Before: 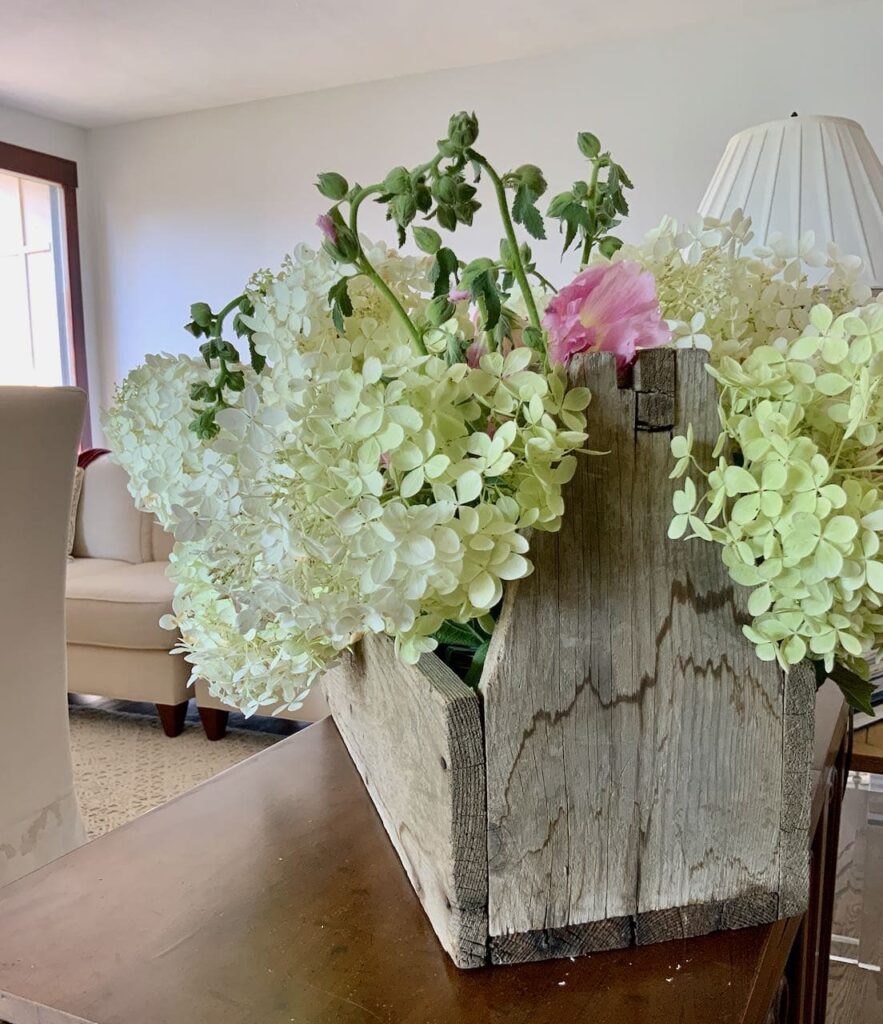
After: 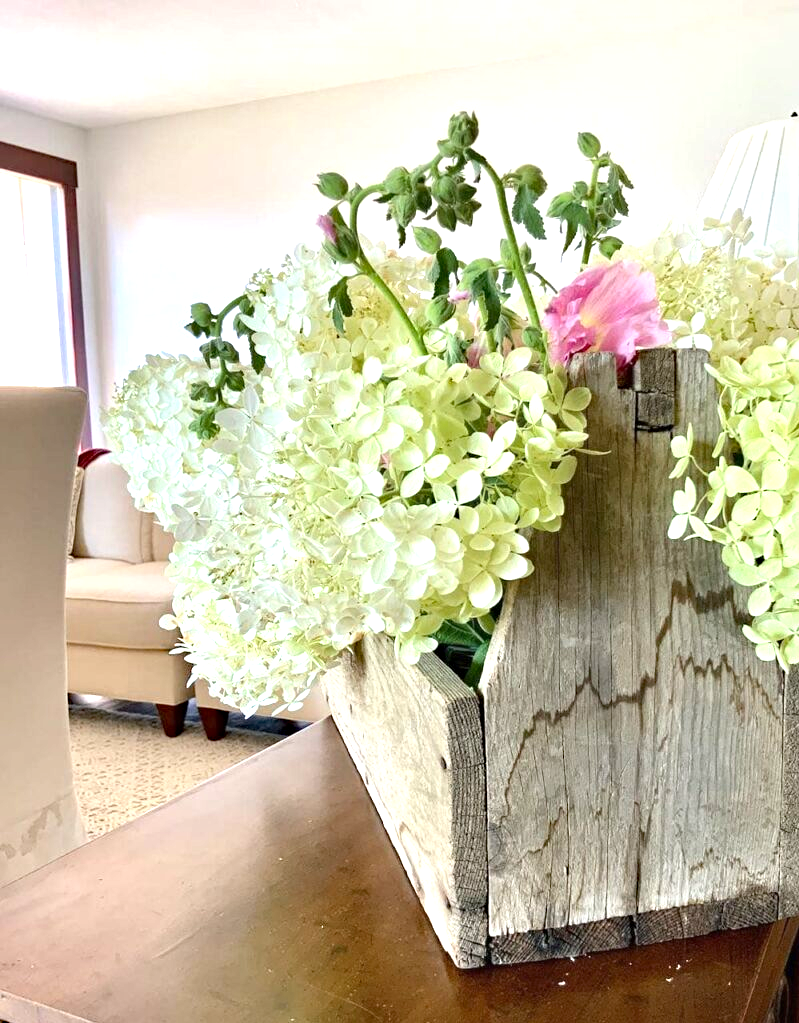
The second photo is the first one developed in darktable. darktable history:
crop: right 9.49%, bottom 0.047%
exposure: black level correction 0, exposure 1.104 EV, compensate highlight preservation false
haze removal: compatibility mode true, adaptive false
